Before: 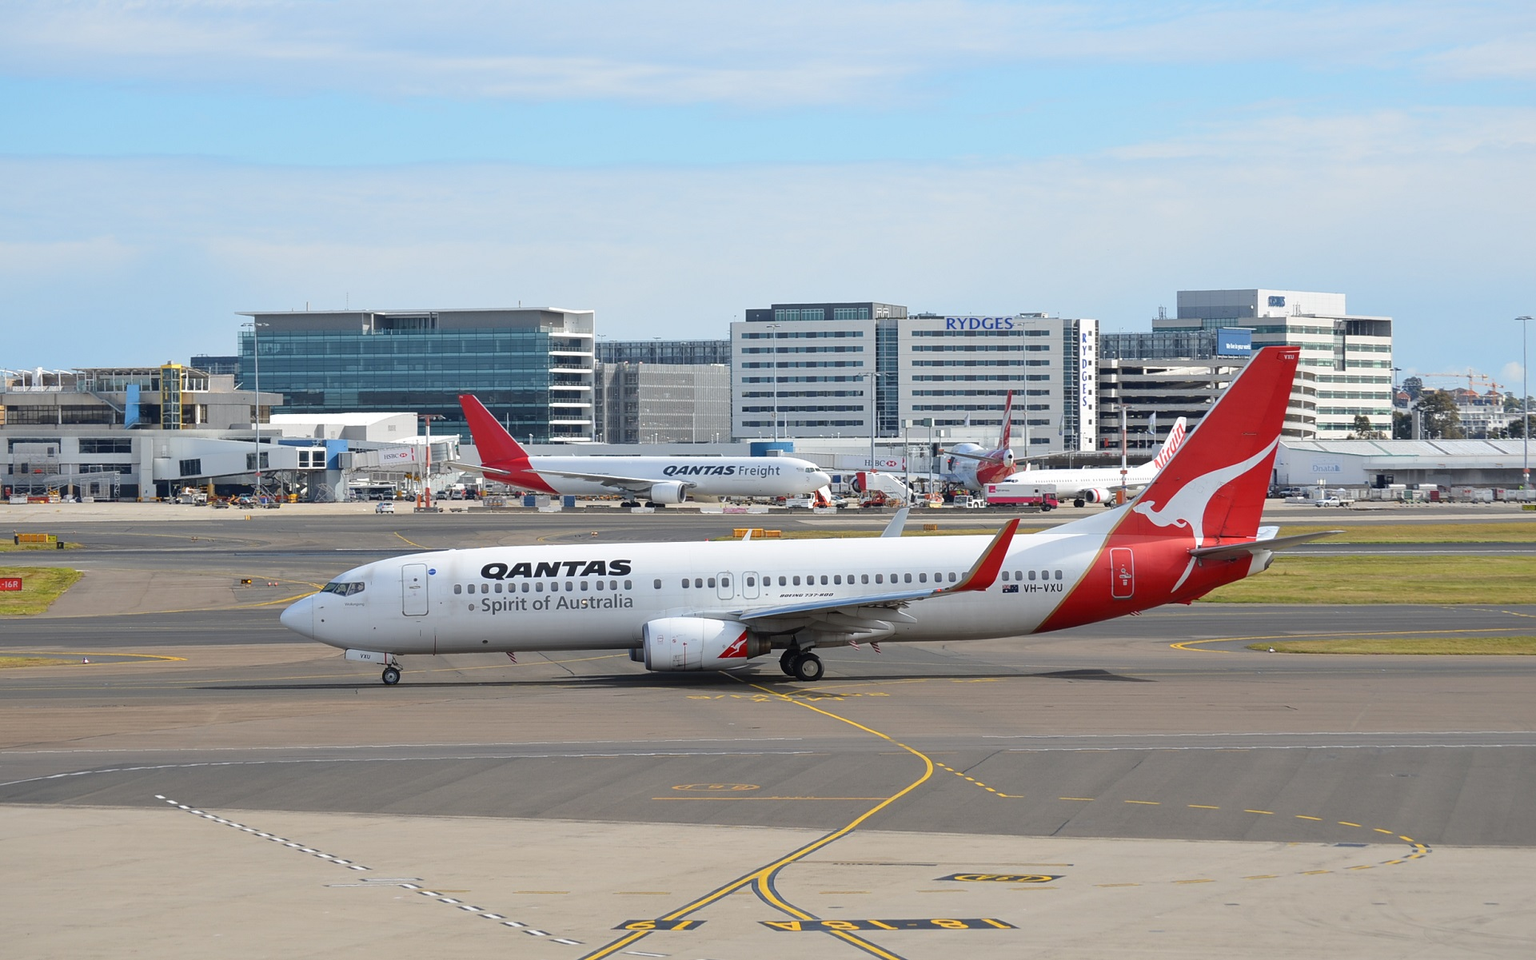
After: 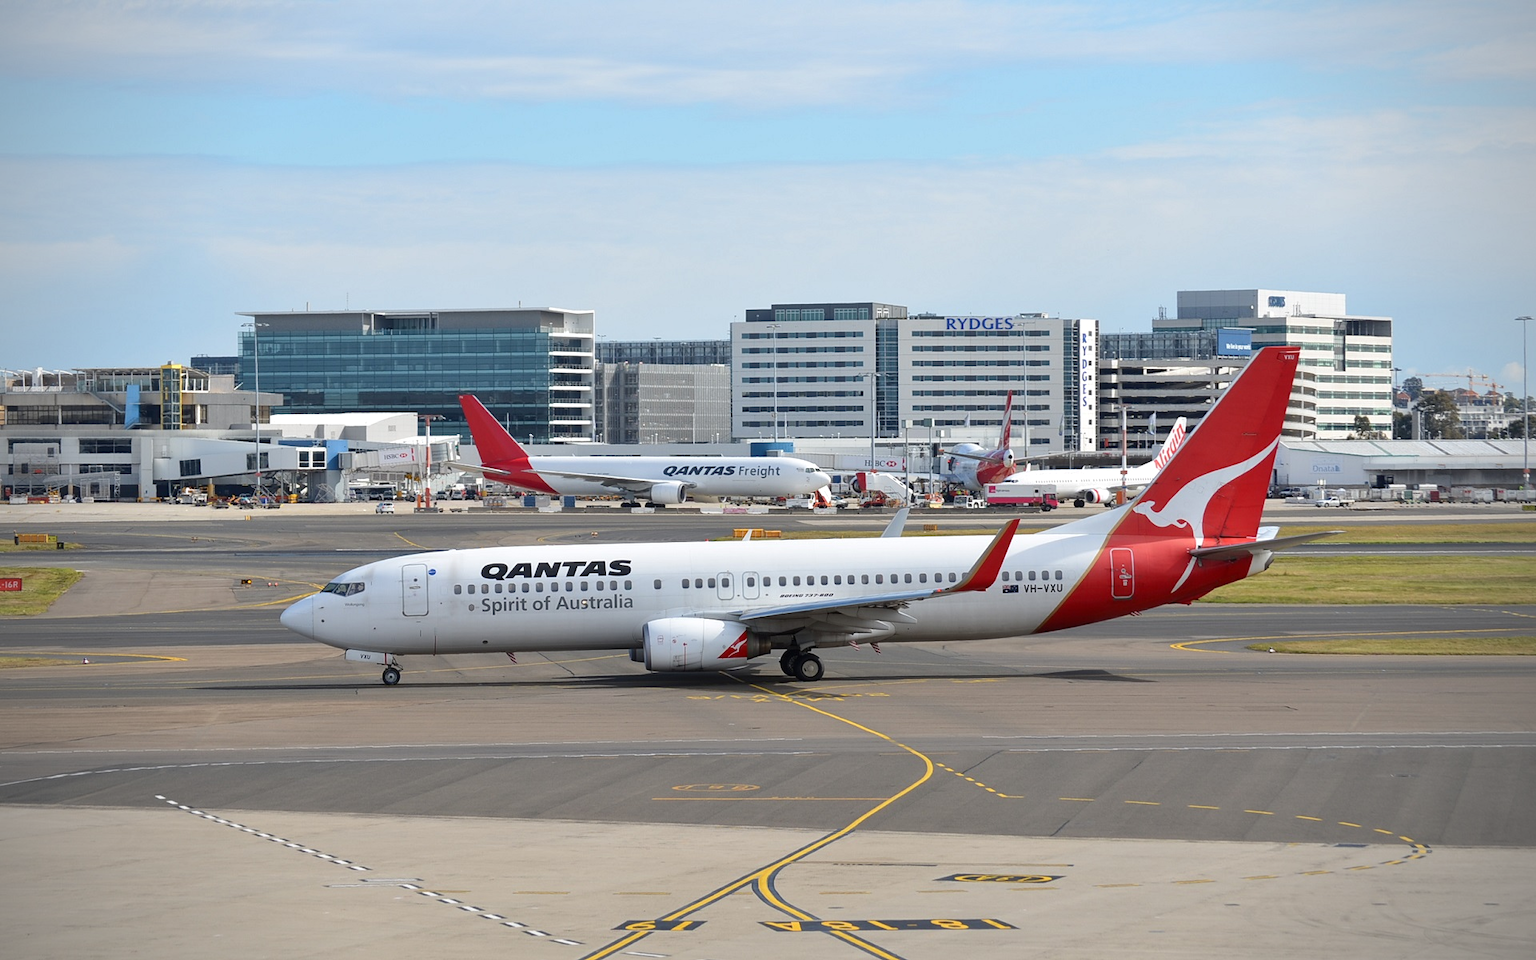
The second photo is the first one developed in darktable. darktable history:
vignetting: fall-off radius 61.18%, brightness -0.575, unbound false
local contrast: mode bilateral grid, contrast 20, coarseness 49, detail 119%, midtone range 0.2
